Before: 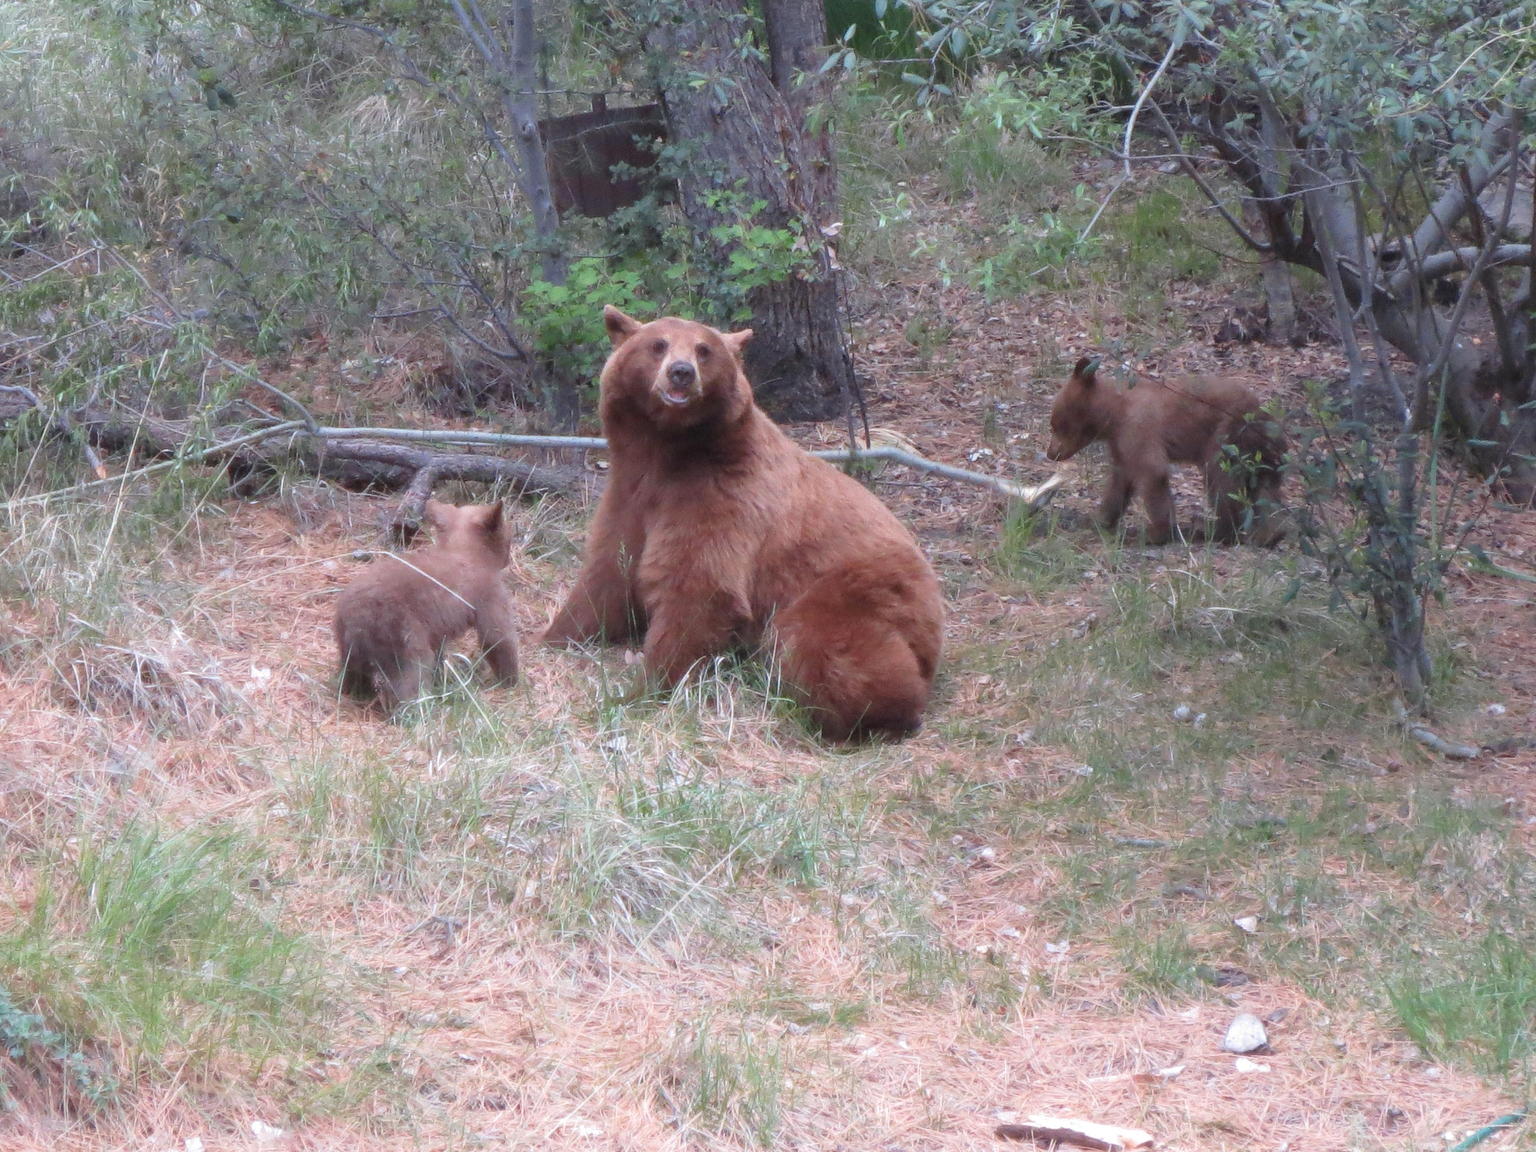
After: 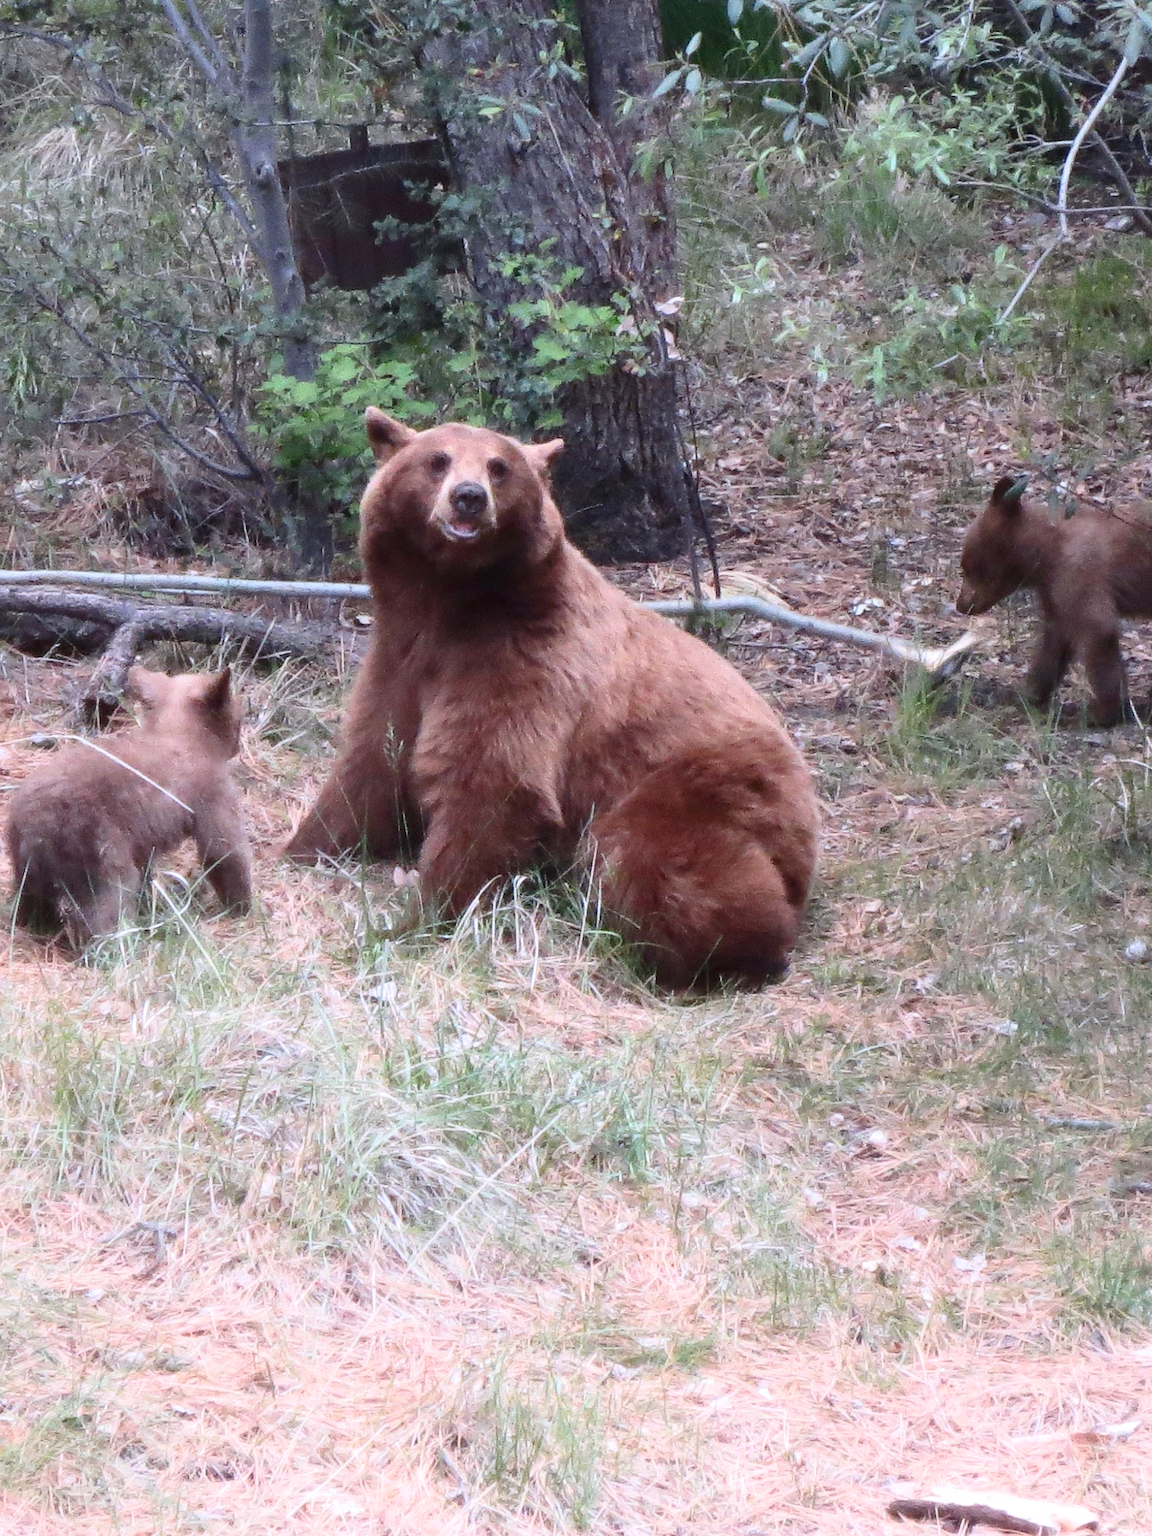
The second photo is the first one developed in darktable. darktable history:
white balance: red 1.004, blue 1.024
contrast brightness saturation: contrast 0.28
crop: left 21.496%, right 22.254%
